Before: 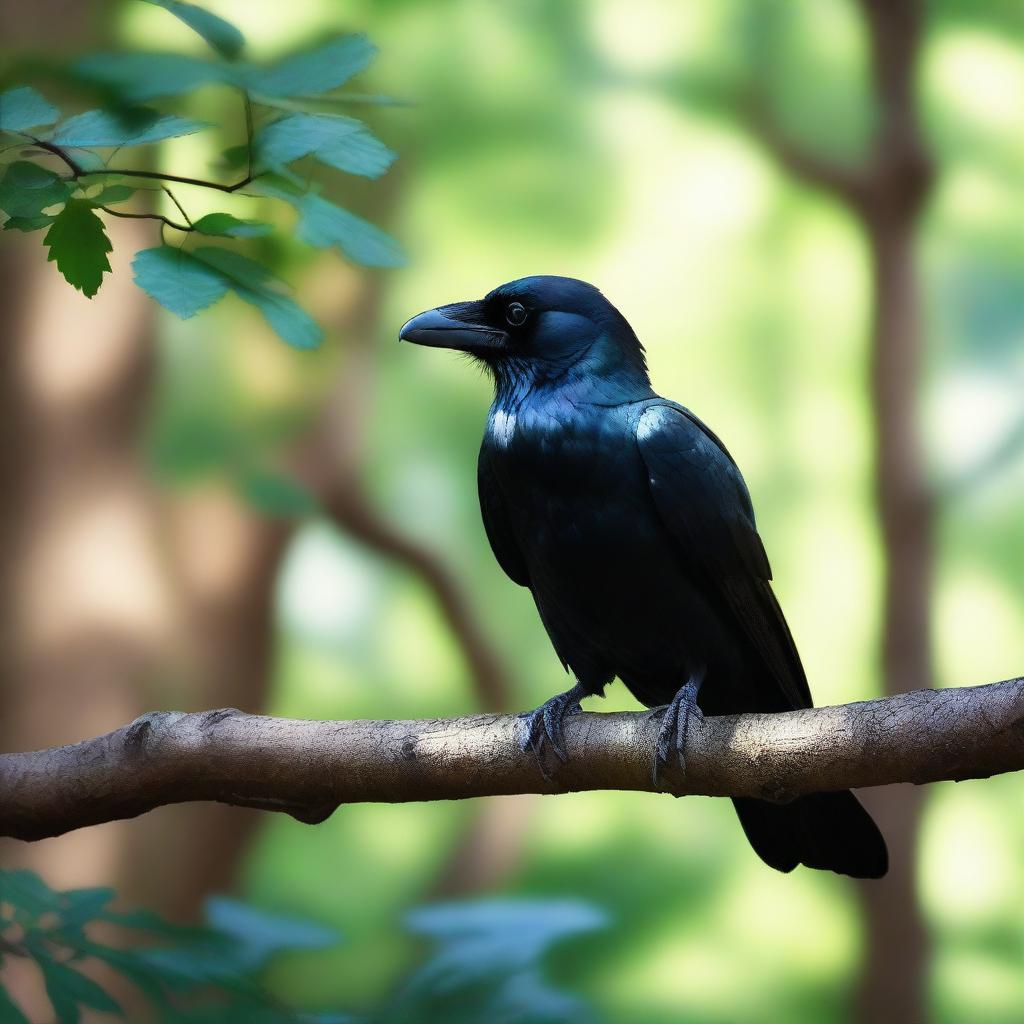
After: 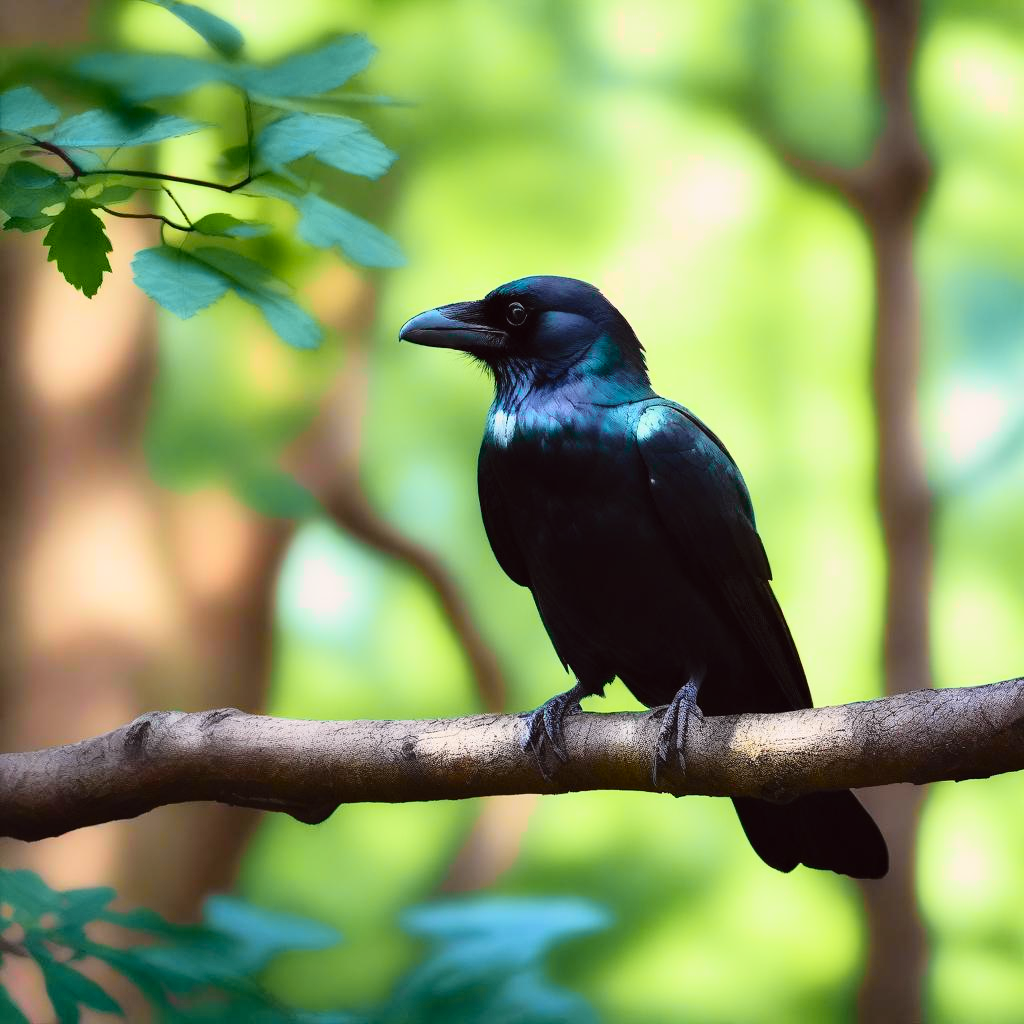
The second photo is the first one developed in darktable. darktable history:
tone curve: curves: ch0 [(0, 0.012) (0.144, 0.137) (0.326, 0.386) (0.489, 0.573) (0.656, 0.763) (0.849, 0.902) (1, 0.974)]; ch1 [(0, 0) (0.366, 0.367) (0.475, 0.453) (0.487, 0.501) (0.519, 0.527) (0.544, 0.579) (0.562, 0.619) (0.622, 0.694) (1, 1)]; ch2 [(0, 0) (0.333, 0.346) (0.375, 0.375) (0.424, 0.43) (0.476, 0.492) (0.502, 0.503) (0.533, 0.541) (0.572, 0.615) (0.605, 0.656) (0.641, 0.709) (1, 1)], color space Lab, independent channels, preserve colors none
shadows and highlights: shadows 51.72, highlights -28.22, soften with gaussian
